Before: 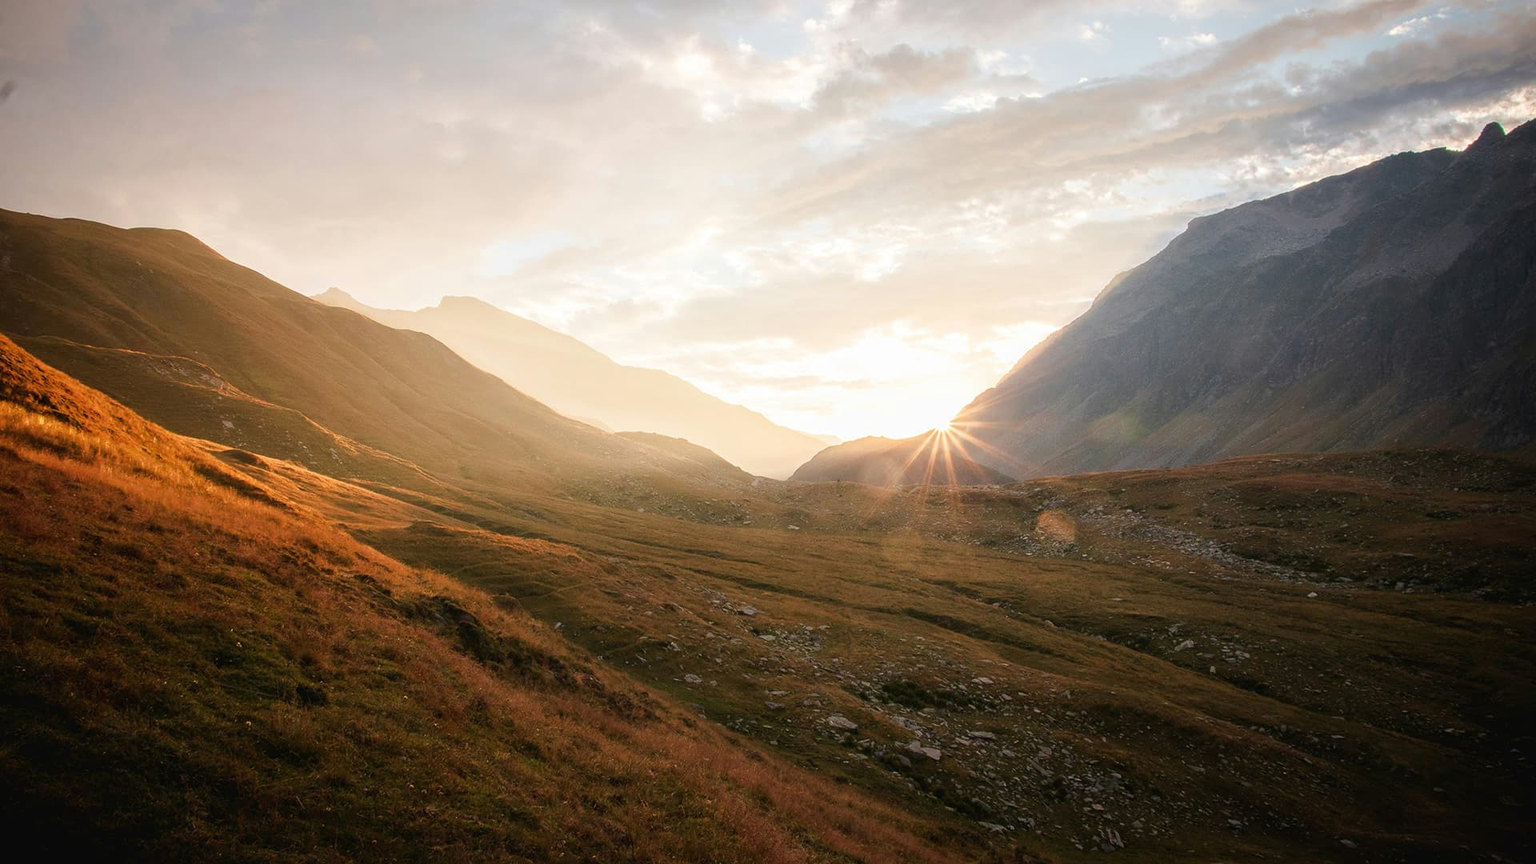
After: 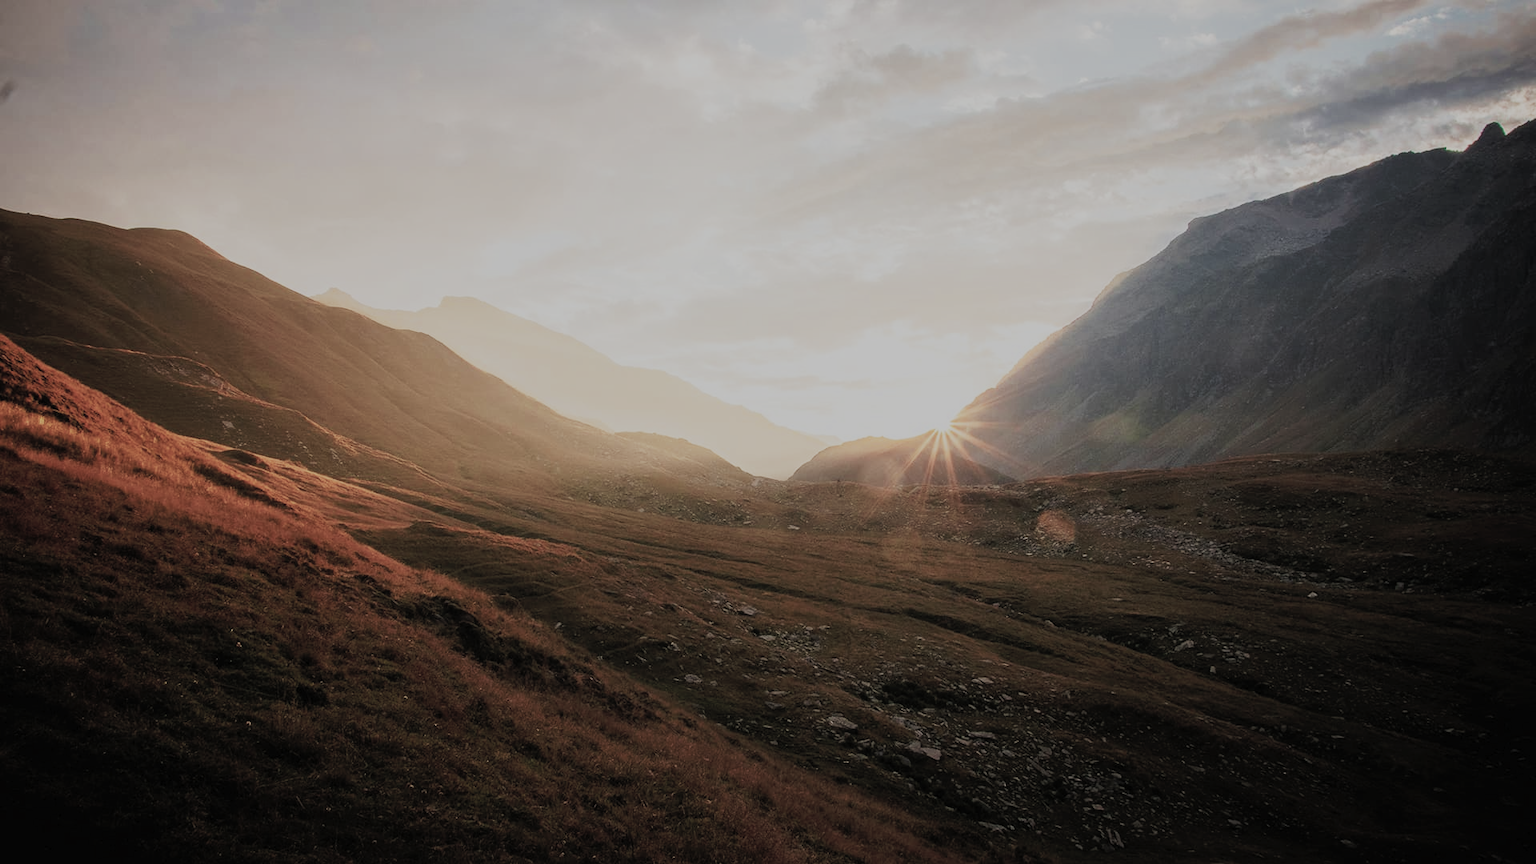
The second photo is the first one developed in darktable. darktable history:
tone curve: curves: ch0 [(0, 0) (0.003, 0.011) (0.011, 0.014) (0.025, 0.018) (0.044, 0.023) (0.069, 0.028) (0.1, 0.031) (0.136, 0.039) (0.177, 0.056) (0.224, 0.081) (0.277, 0.129) (0.335, 0.188) (0.399, 0.256) (0.468, 0.367) (0.543, 0.514) (0.623, 0.684) (0.709, 0.785) (0.801, 0.846) (0.898, 0.884) (1, 1)], preserve colors none
color correction: highlights b* -0.009, saturation 0.523
filmic rgb: black relative exposure -7.98 EV, white relative exposure 8.04 EV, target black luminance 0%, hardness 2.51, latitude 76.24%, contrast 0.562, shadows ↔ highlights balance 0.015%
